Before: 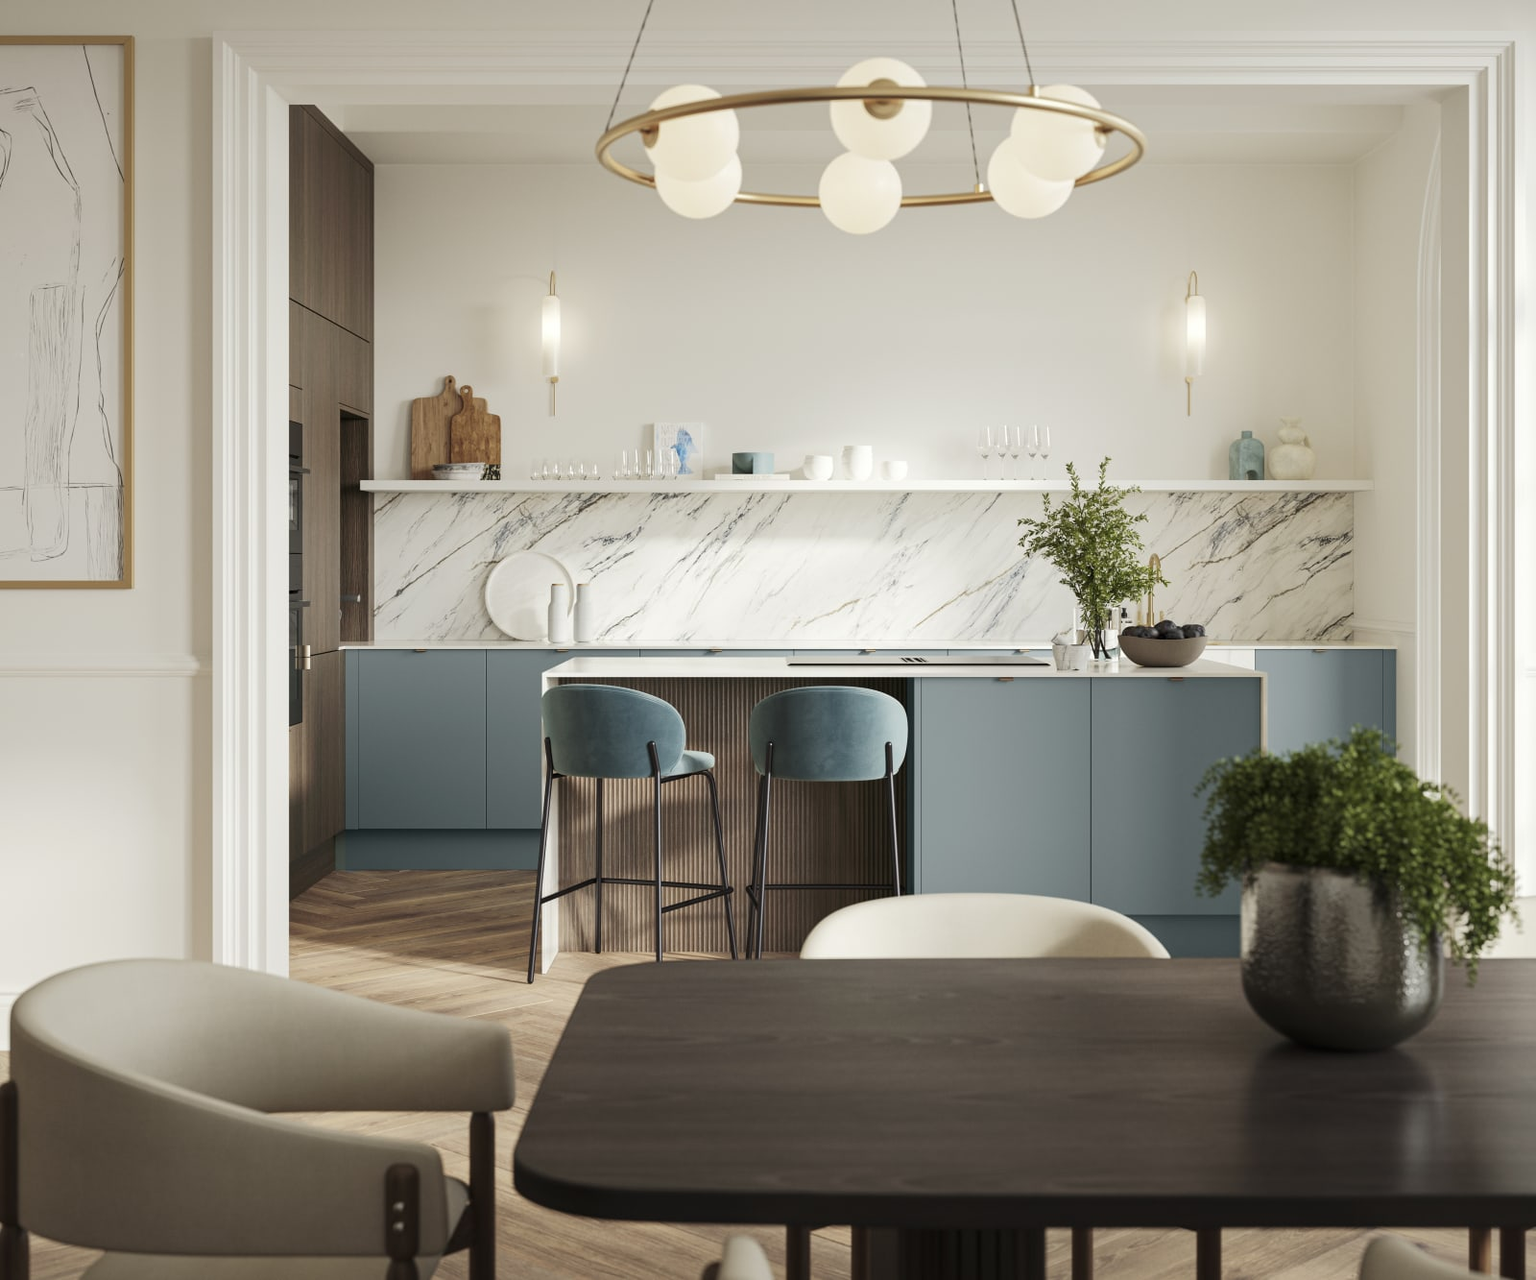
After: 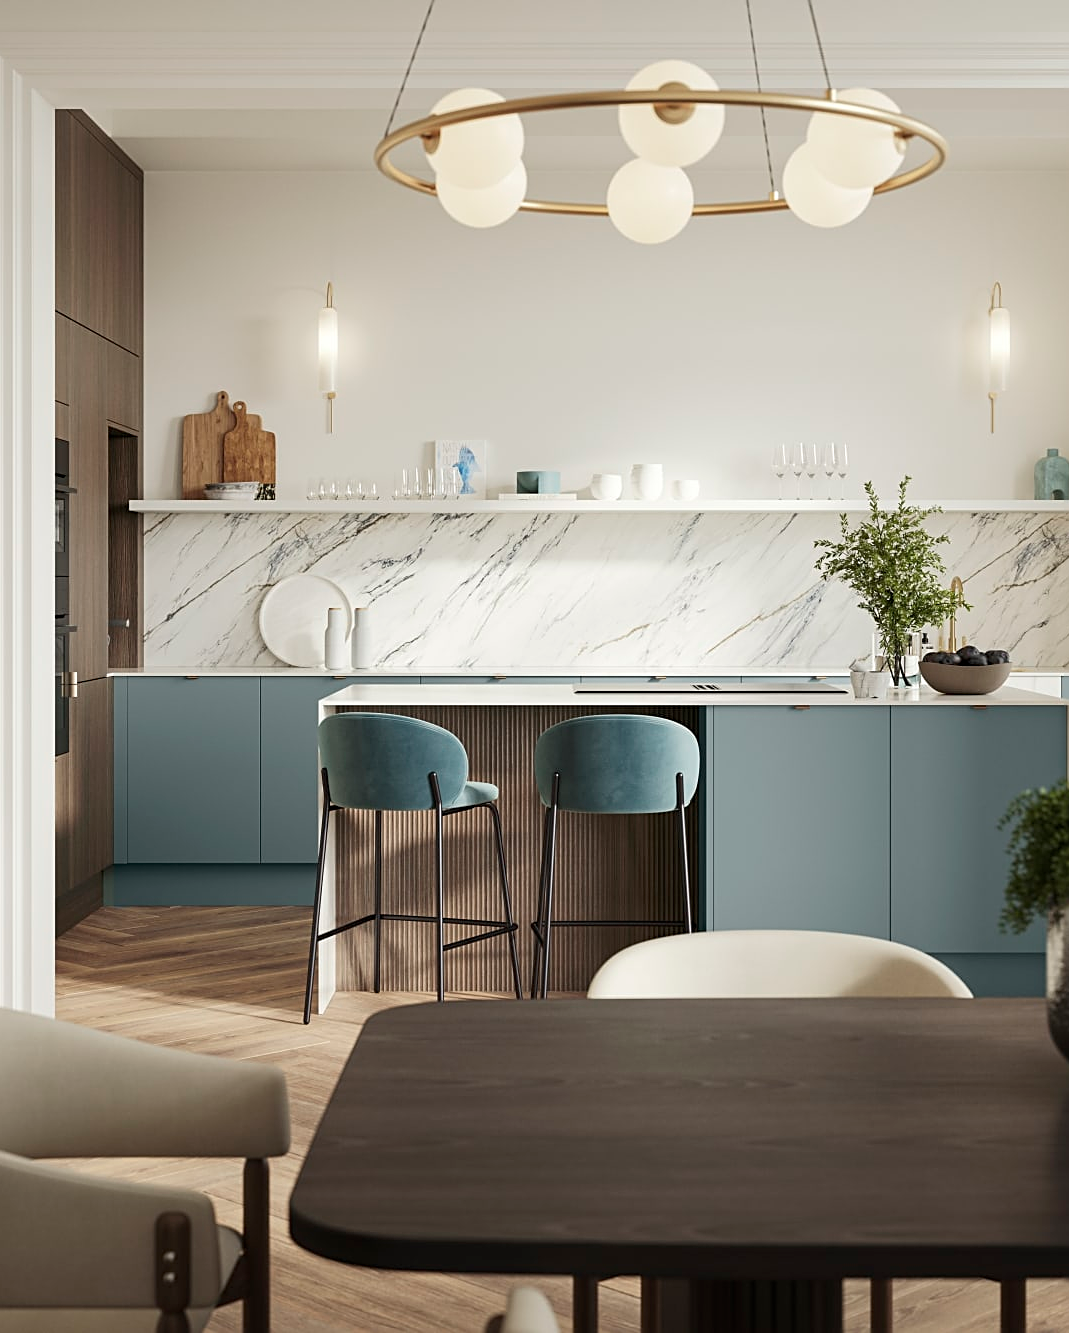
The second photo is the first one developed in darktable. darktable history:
sharpen: on, module defaults
crop: left 15.381%, right 17.765%
